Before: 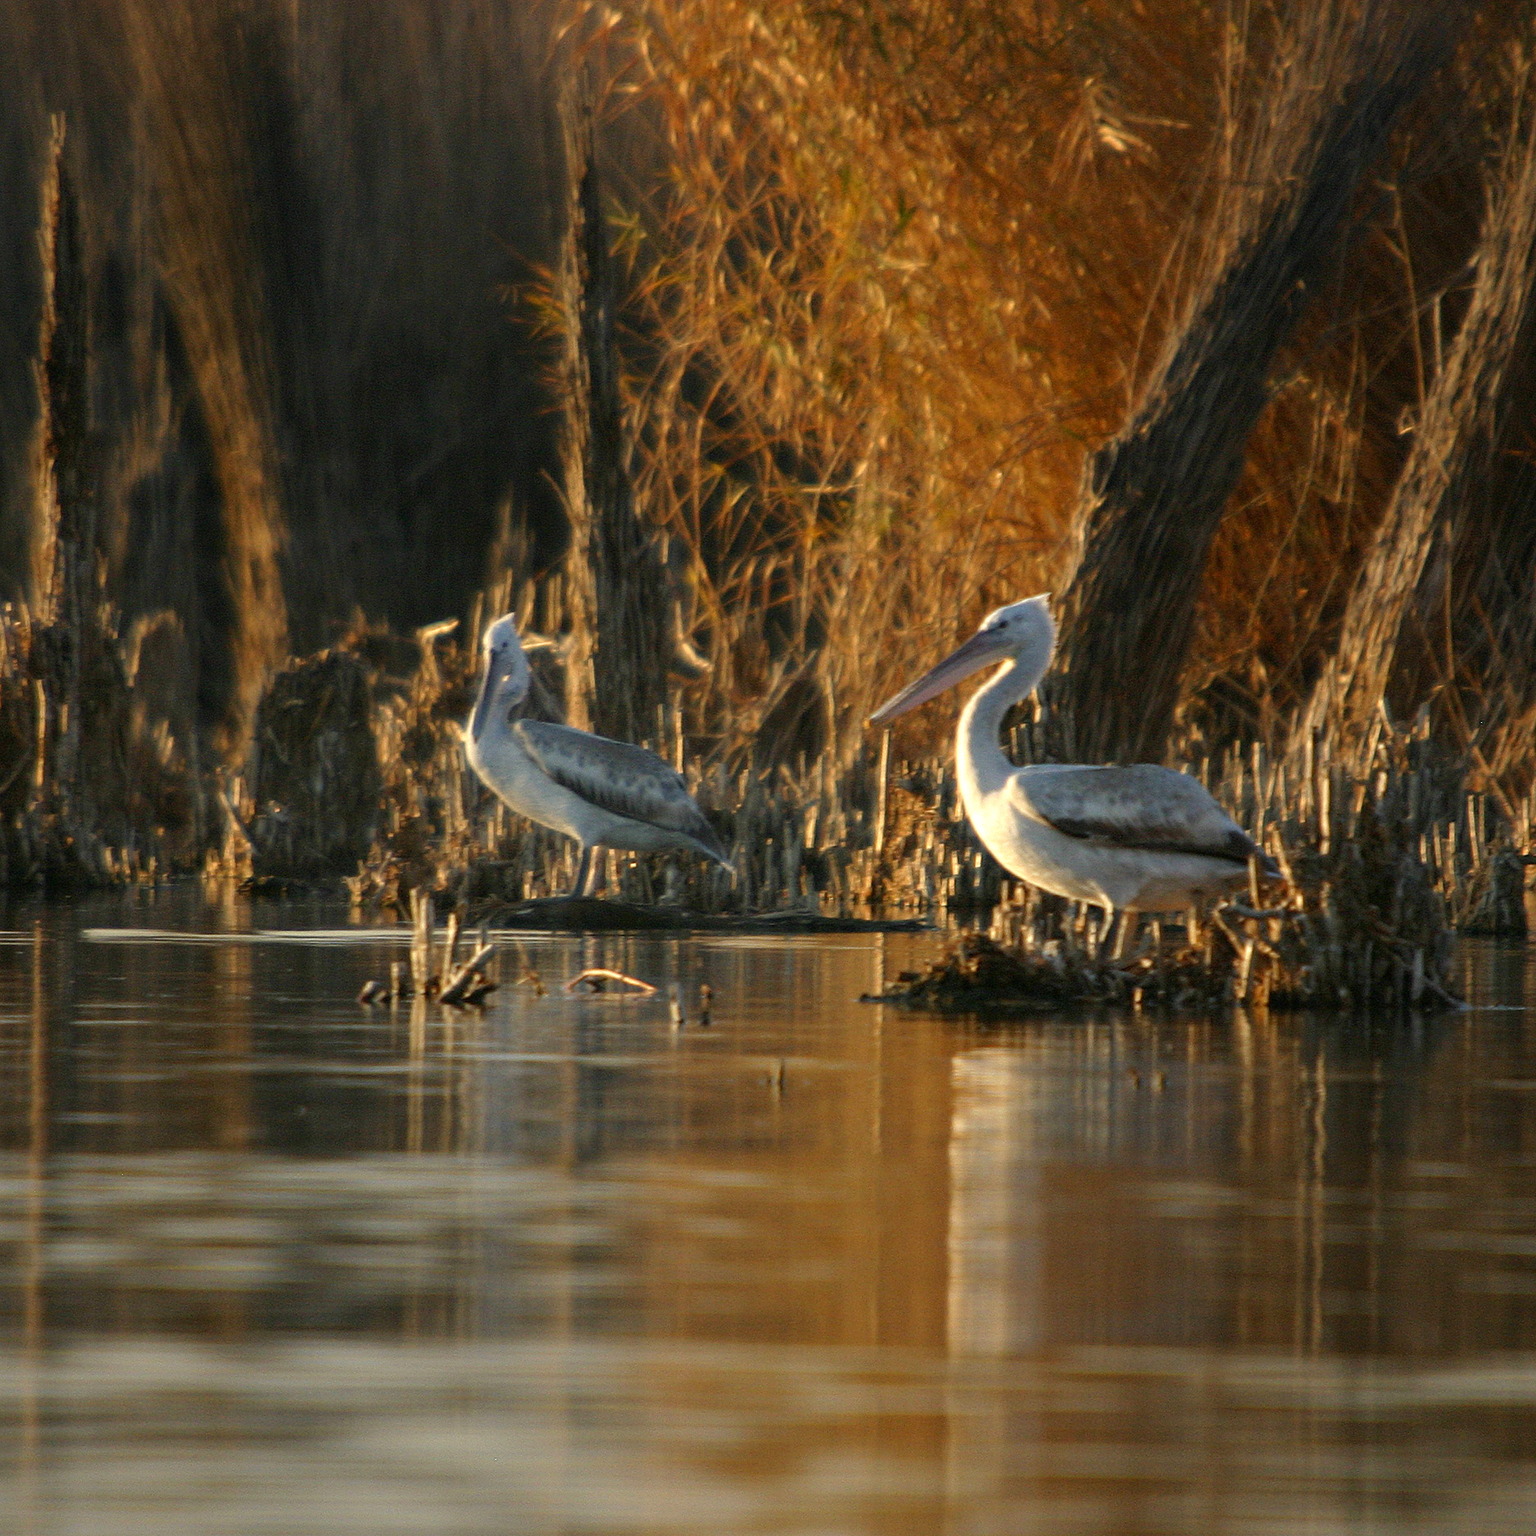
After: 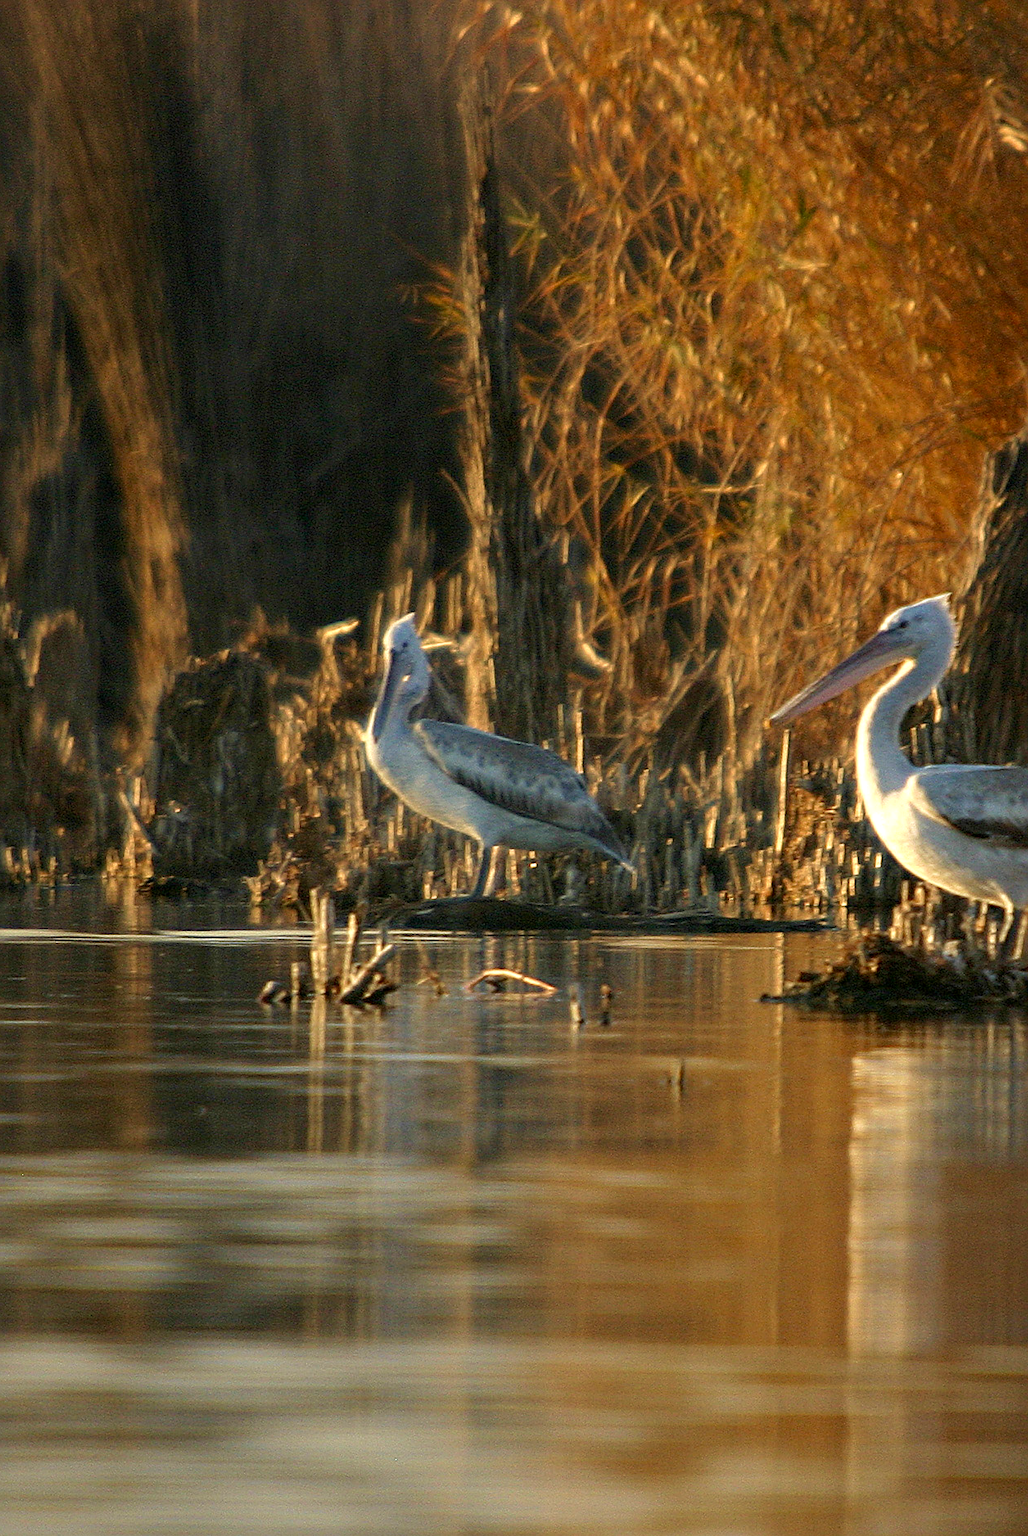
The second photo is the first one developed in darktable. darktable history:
velvia: on, module defaults
sharpen: amount 0.489
crop and rotate: left 6.54%, right 26.479%
exposure: black level correction 0.002, exposure 0.148 EV, compensate highlight preservation false
